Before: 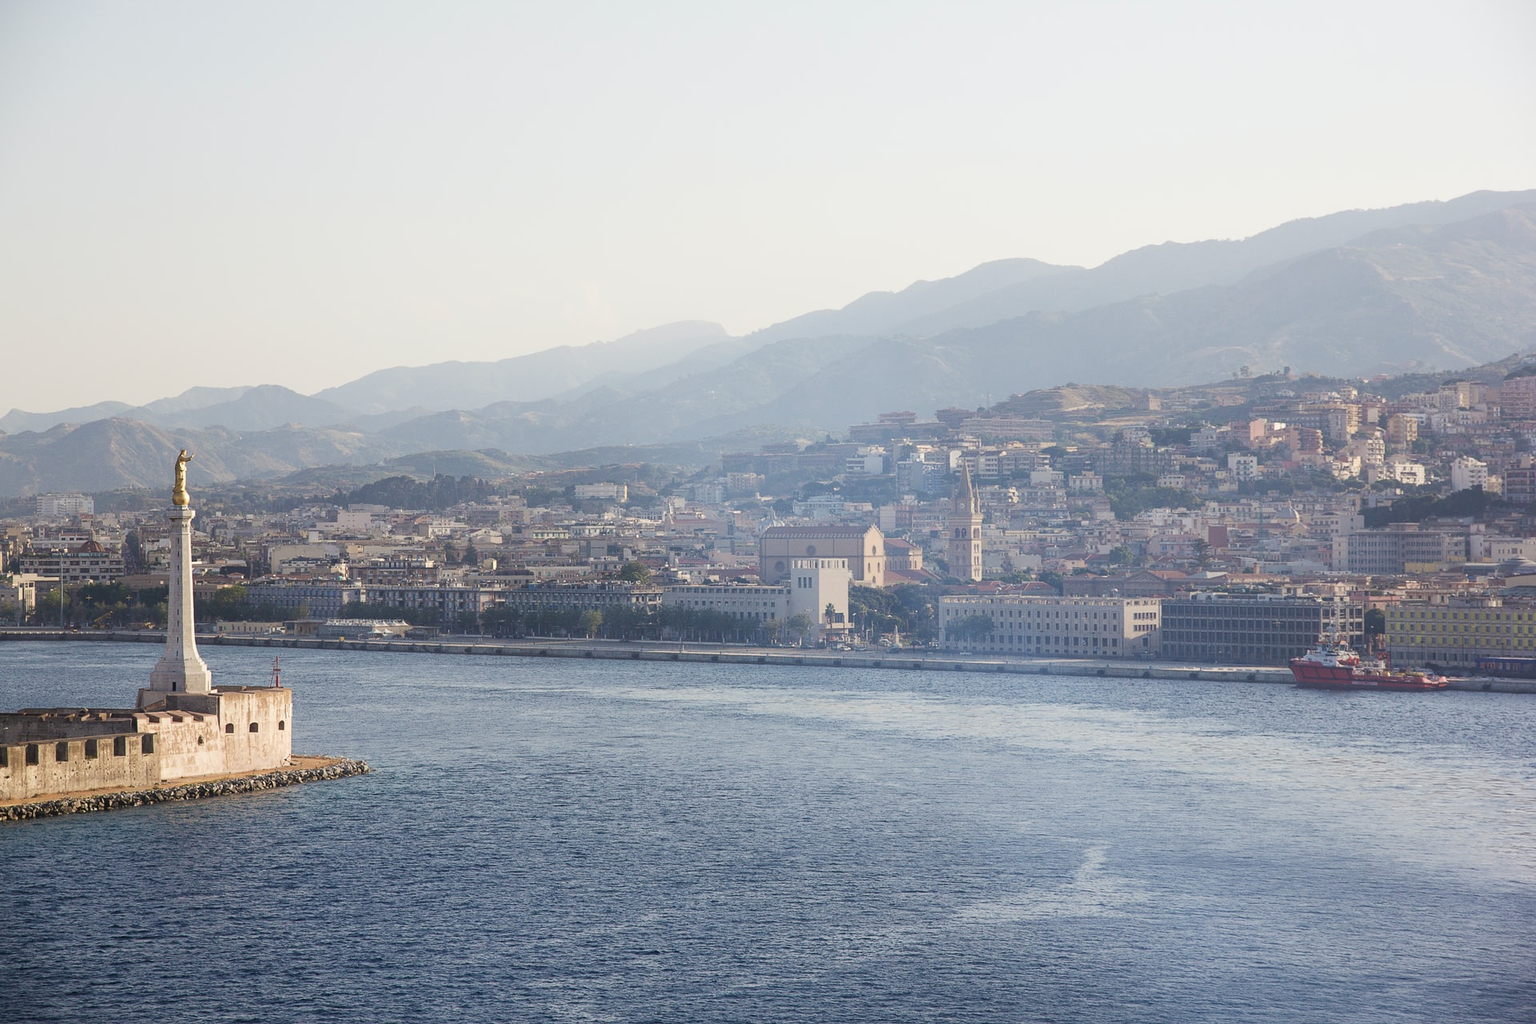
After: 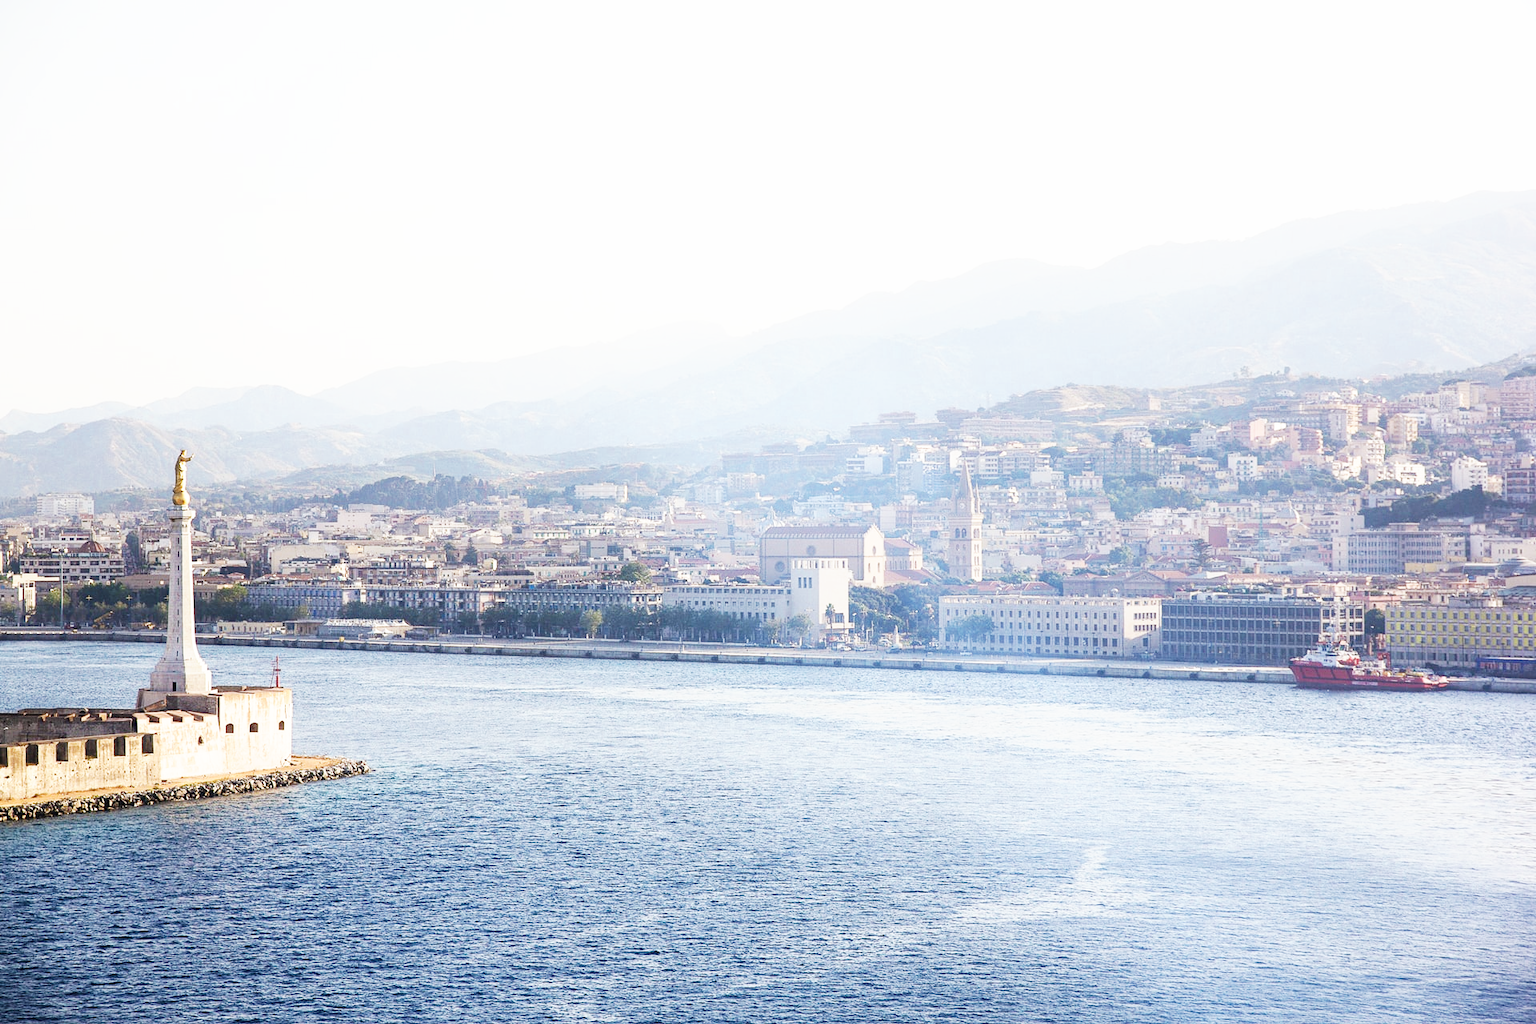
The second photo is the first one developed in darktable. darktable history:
color zones: curves: ch0 [(0.25, 0.5) (0.636, 0.25) (0.75, 0.5)], mix -128.78%
base curve: curves: ch0 [(0, 0) (0.007, 0.004) (0.027, 0.03) (0.046, 0.07) (0.207, 0.54) (0.442, 0.872) (0.673, 0.972) (1, 1)], preserve colors none
